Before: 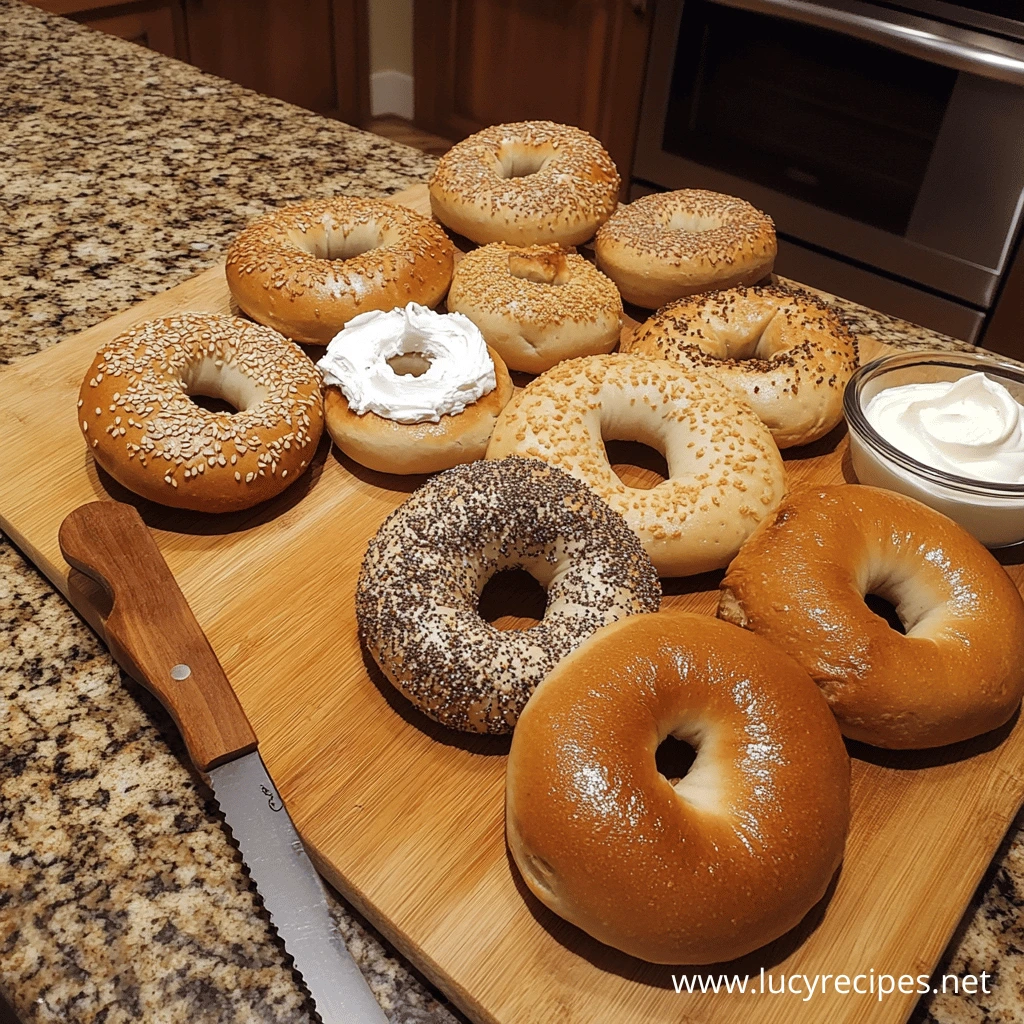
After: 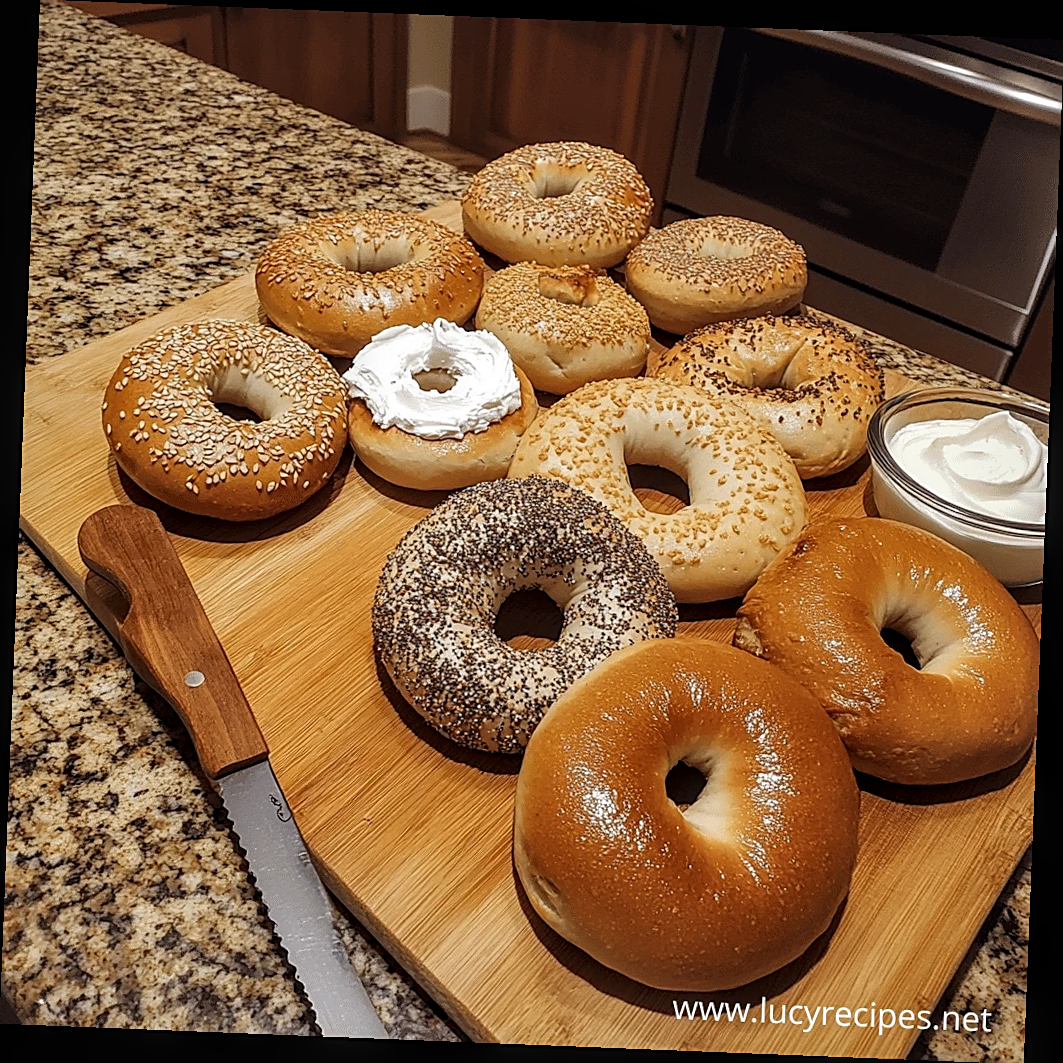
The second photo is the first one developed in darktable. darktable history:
rotate and perspective: rotation 2.27°, automatic cropping off
local contrast: on, module defaults
sharpen: on, module defaults
